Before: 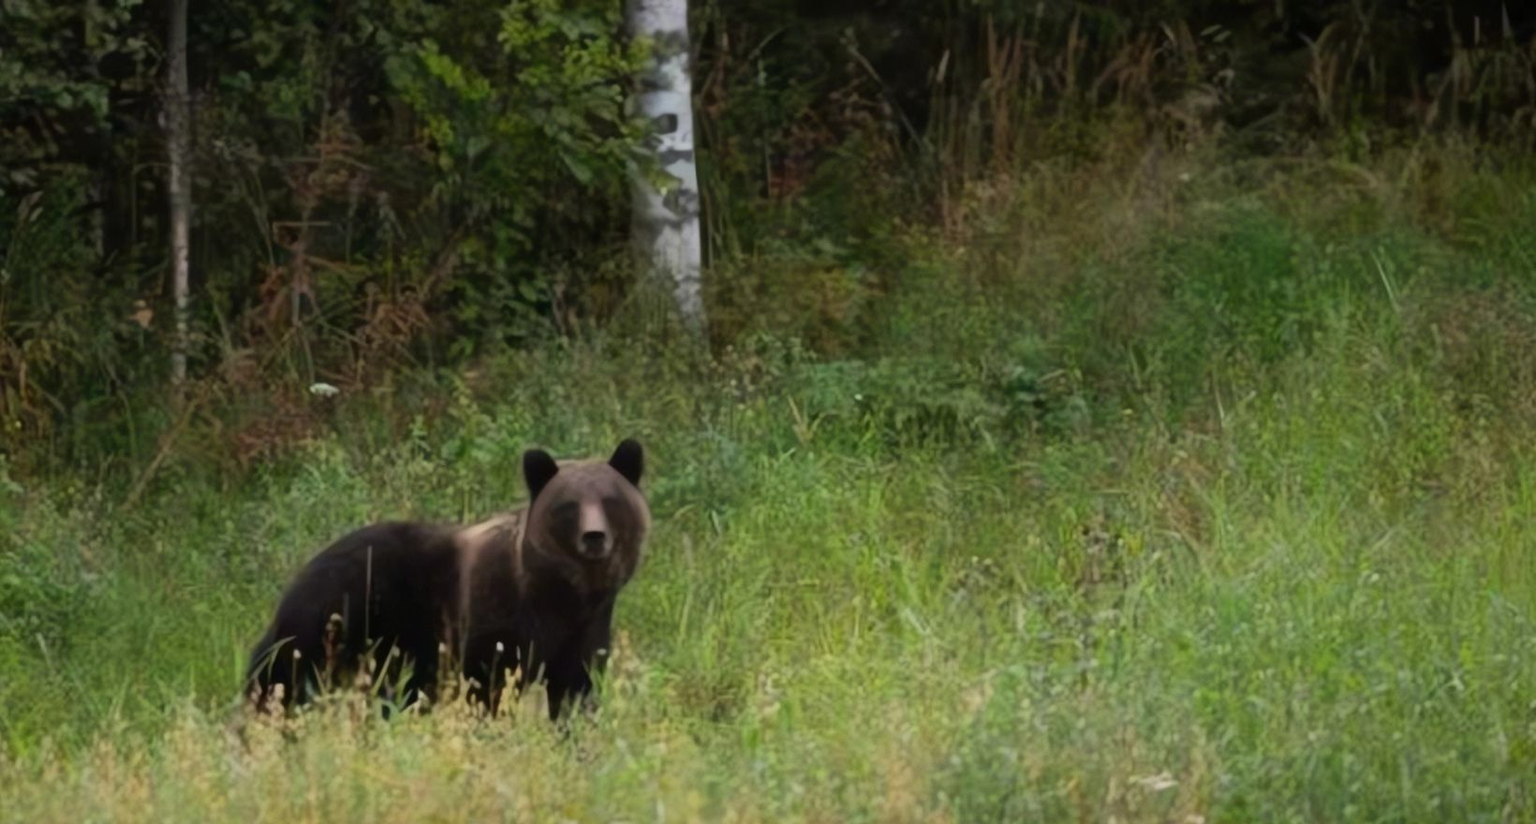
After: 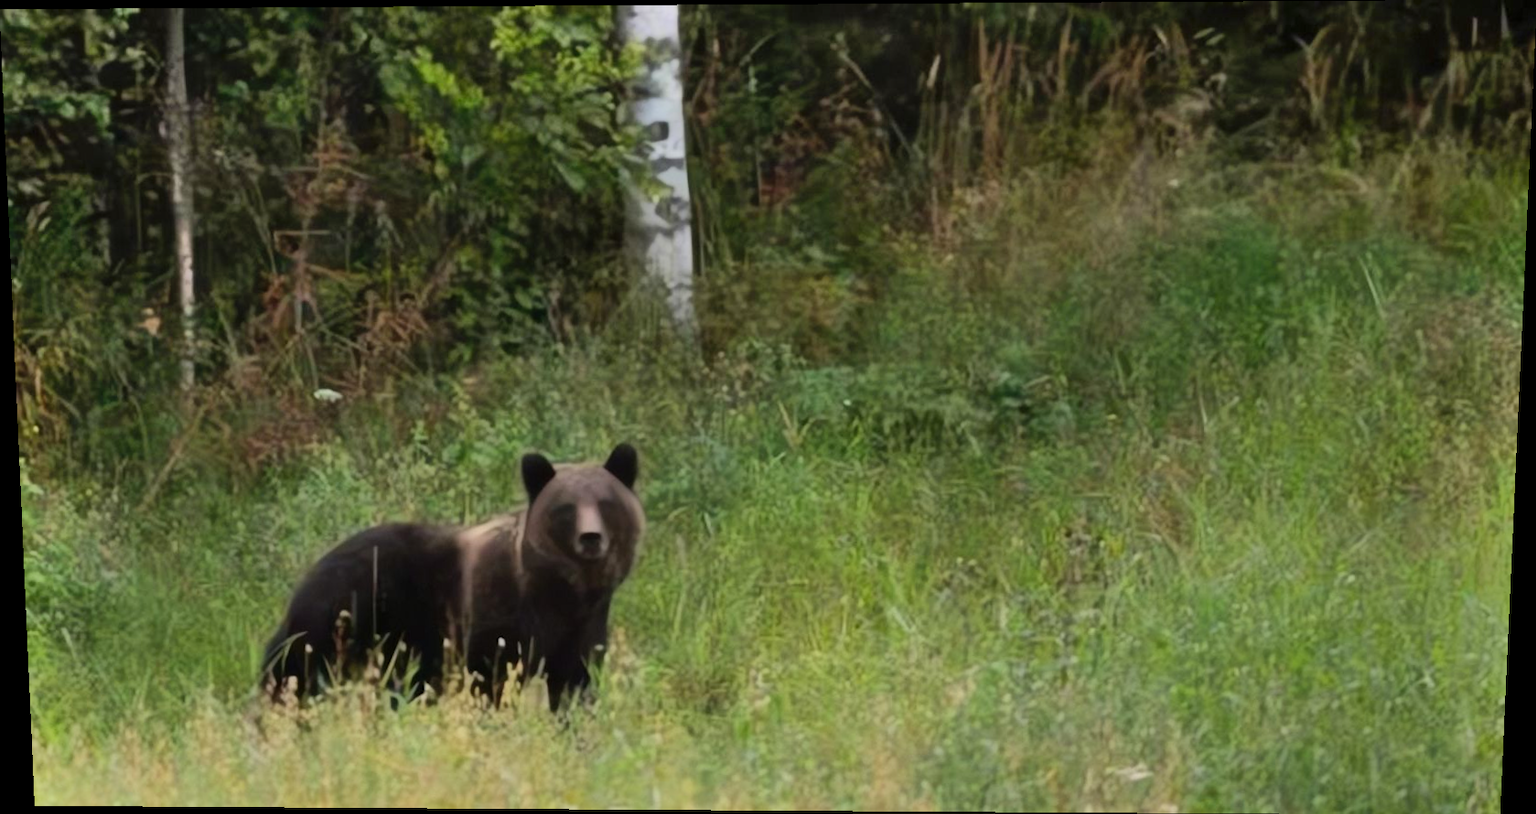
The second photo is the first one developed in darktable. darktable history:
rotate and perspective: lens shift (vertical) 0.048, lens shift (horizontal) -0.024, automatic cropping off
shadows and highlights: soften with gaussian
